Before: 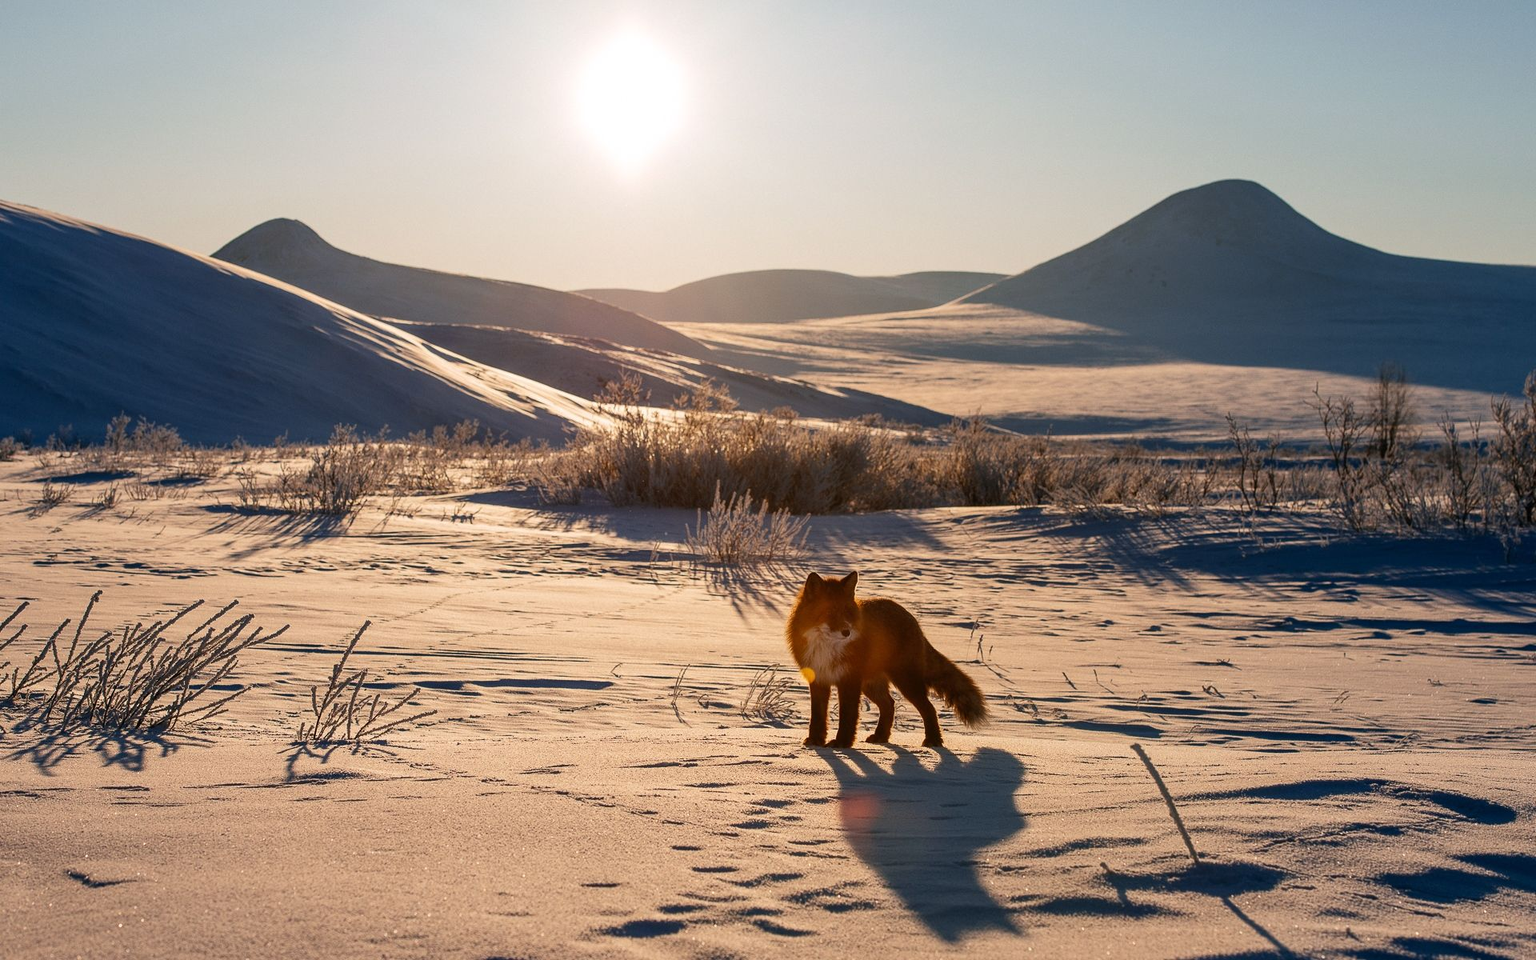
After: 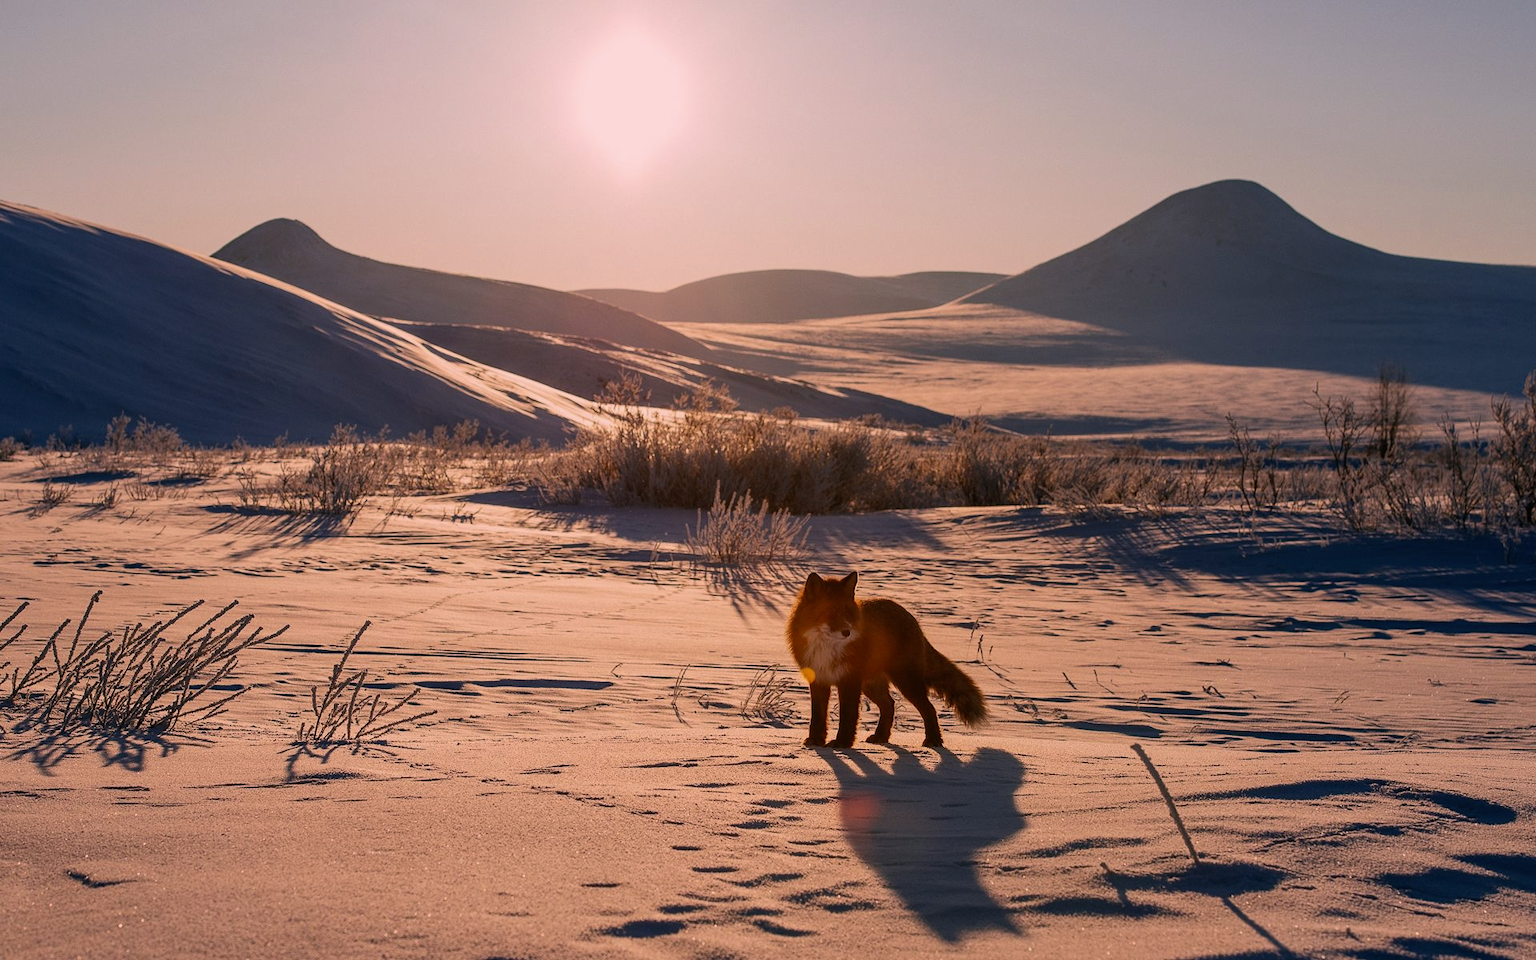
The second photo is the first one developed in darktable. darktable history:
color correction: highlights a* 14.55, highlights b* 4.72
exposure: exposure -0.414 EV, compensate exposure bias true, compensate highlight preservation false
